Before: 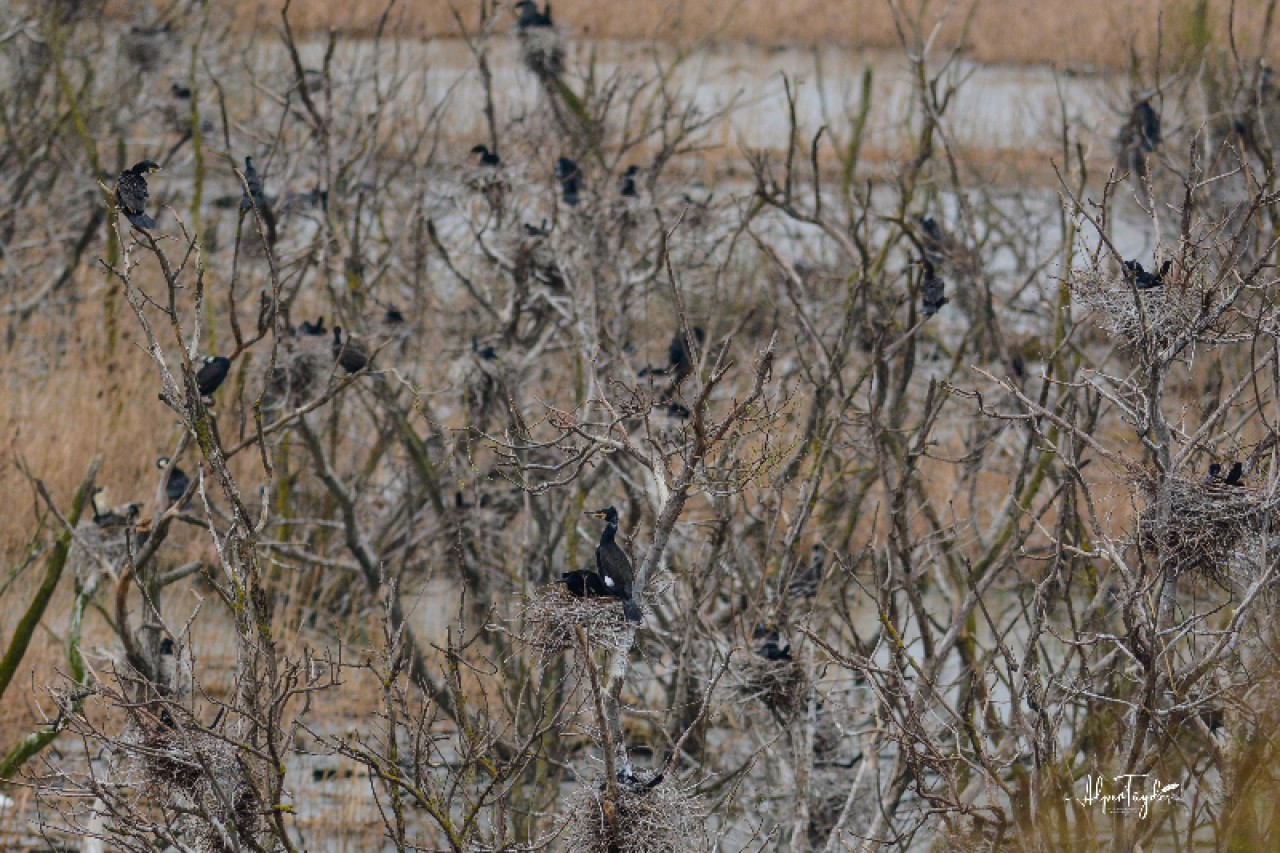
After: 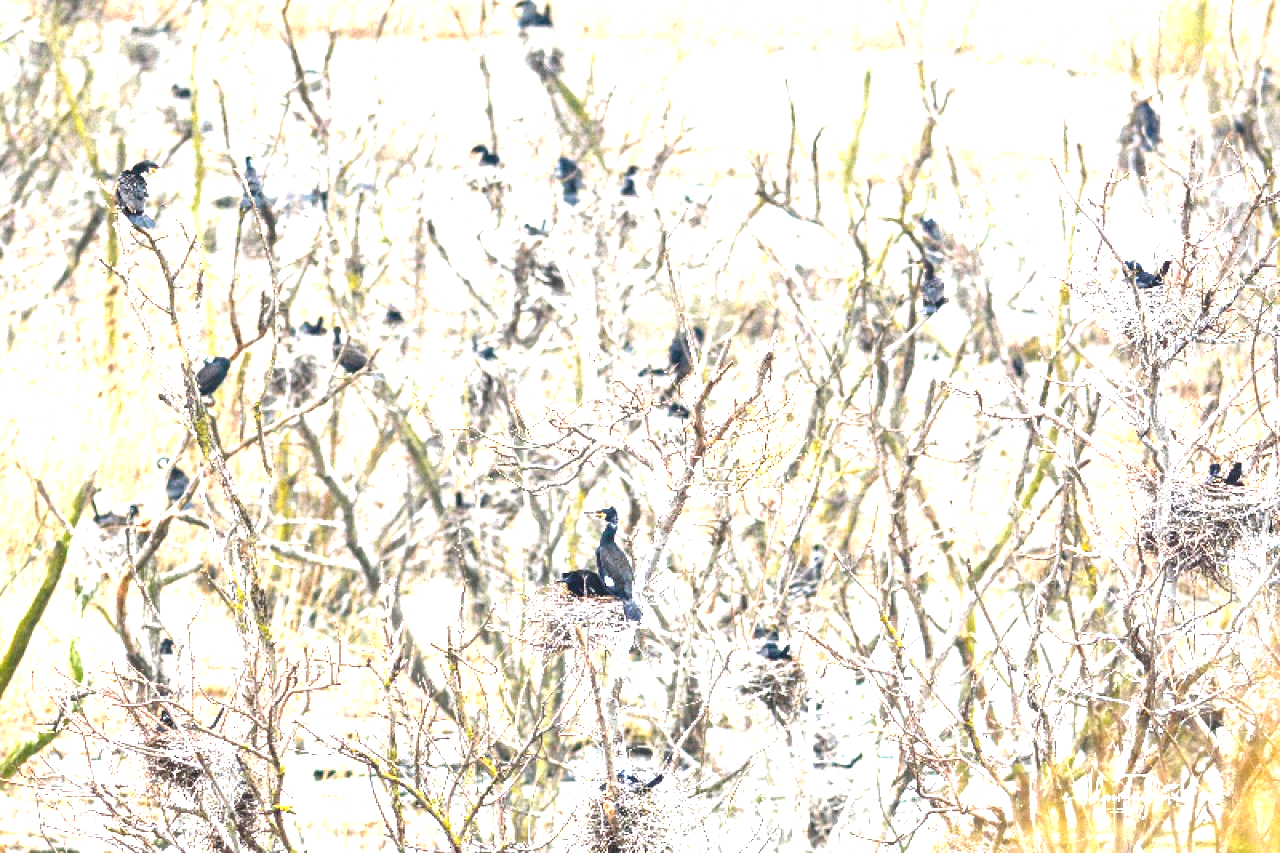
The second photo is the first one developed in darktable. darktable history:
exposure: exposure 2.96 EV, compensate highlight preservation false
